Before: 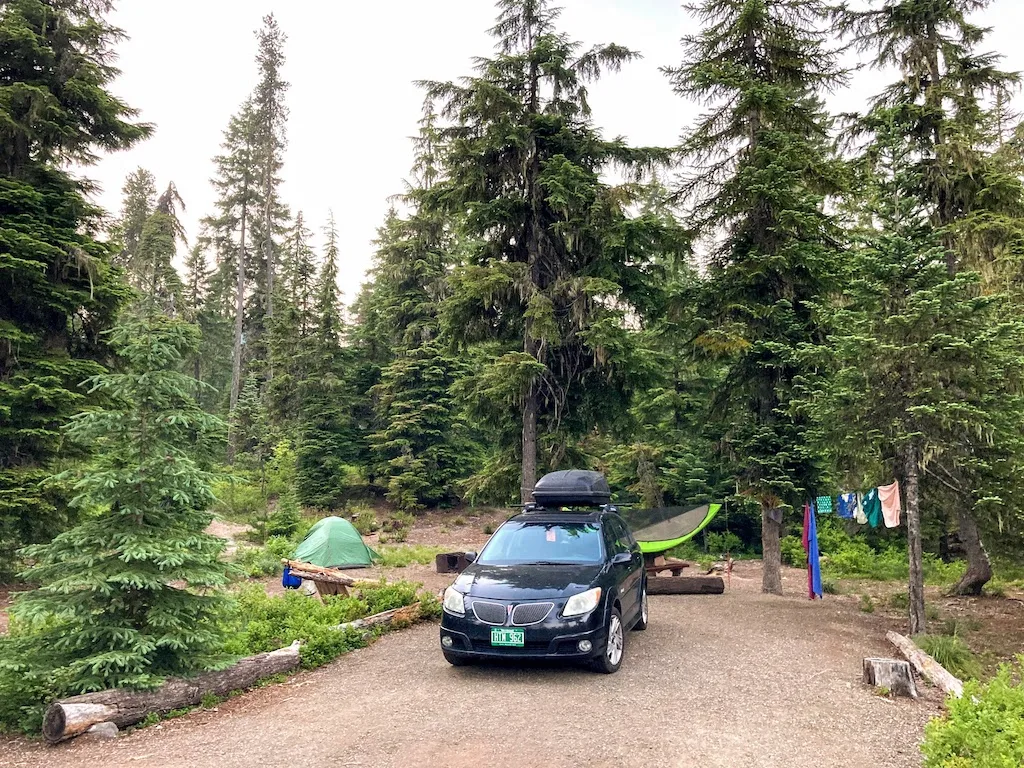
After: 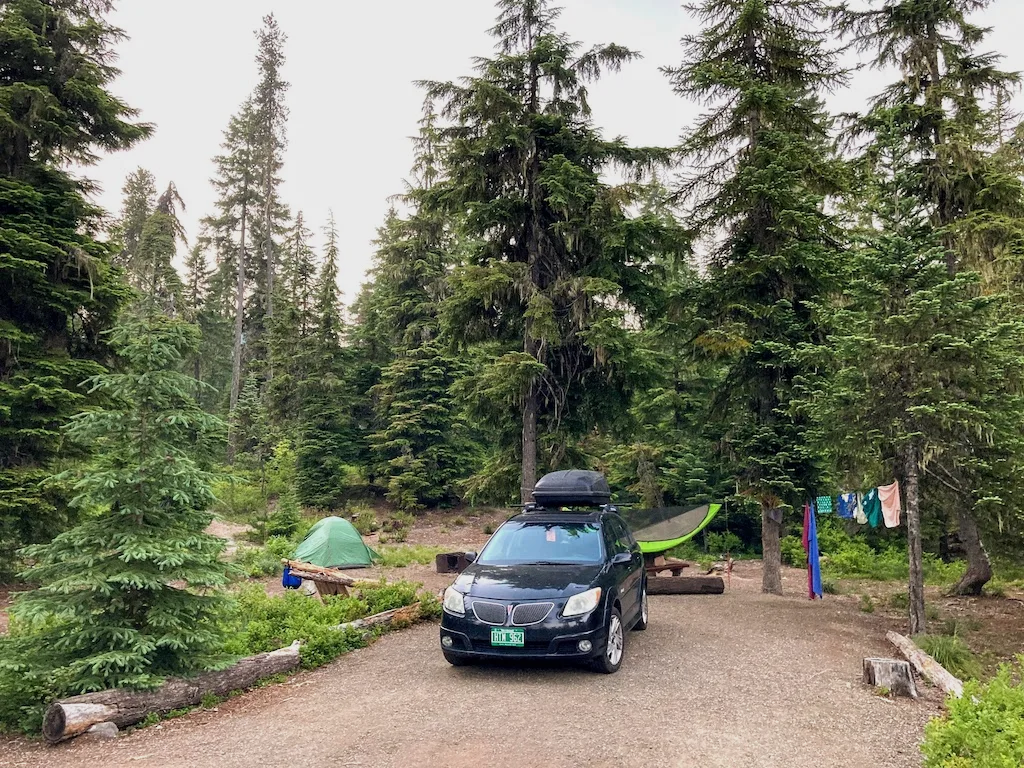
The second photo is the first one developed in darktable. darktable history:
exposure: exposure -0.27 EV, compensate highlight preservation false
